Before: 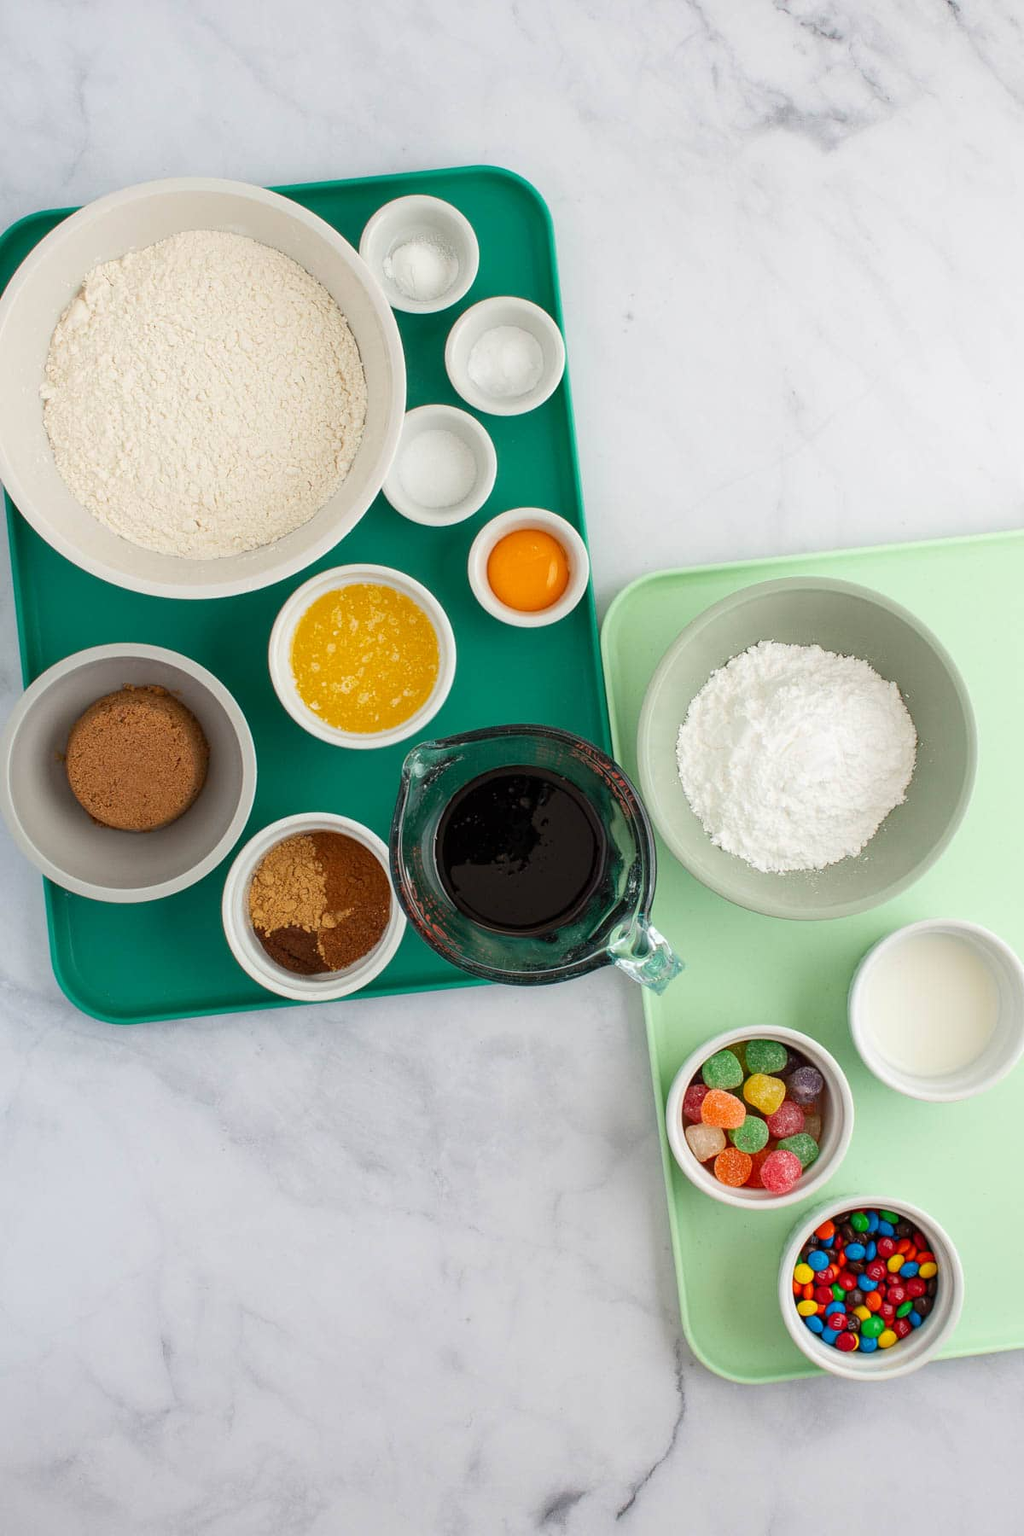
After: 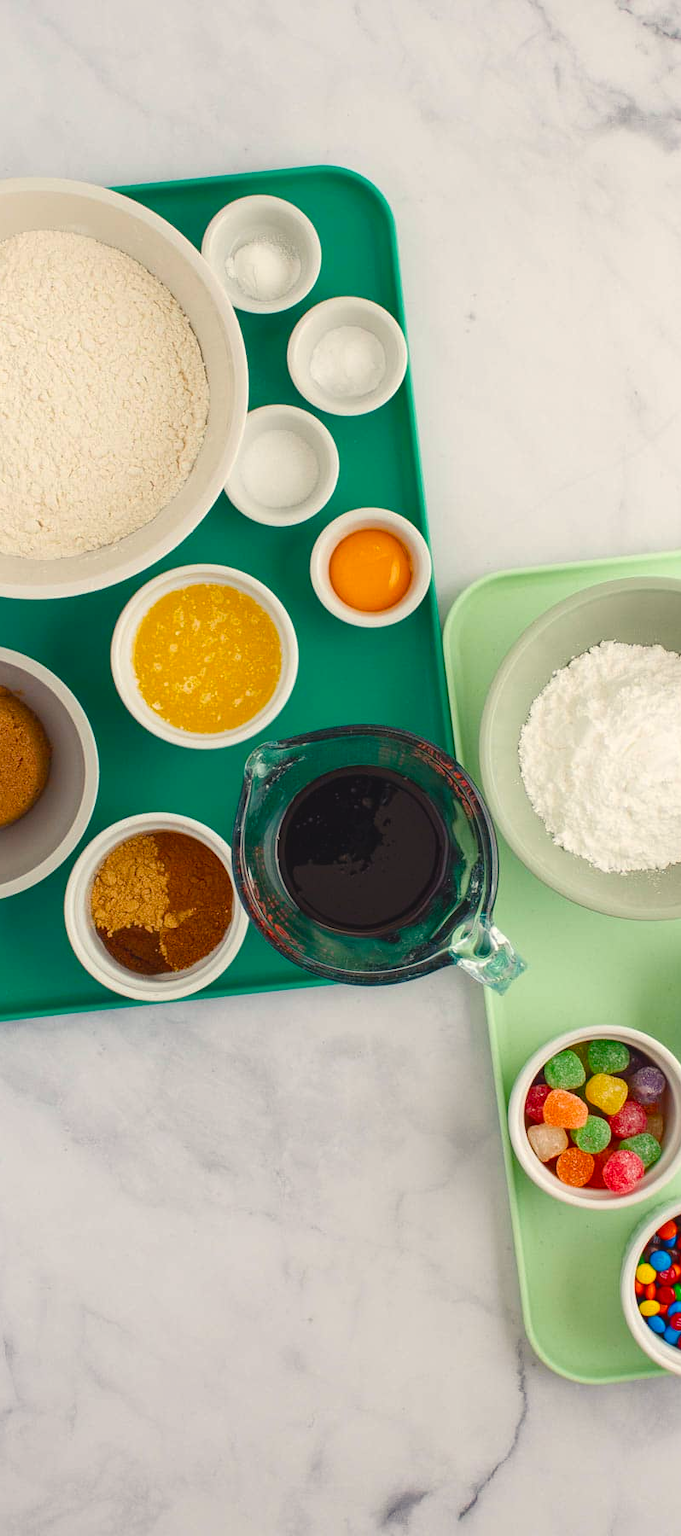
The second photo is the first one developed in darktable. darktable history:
crop: left 15.419%, right 17.914%
color balance rgb: shadows lift › chroma 3%, shadows lift › hue 280.8°, power › hue 330°, highlights gain › chroma 3%, highlights gain › hue 75.6°, global offset › luminance 0.7%, perceptual saturation grading › global saturation 20%, perceptual saturation grading › highlights -25%, perceptual saturation grading › shadows 50%, global vibrance 20.33%
